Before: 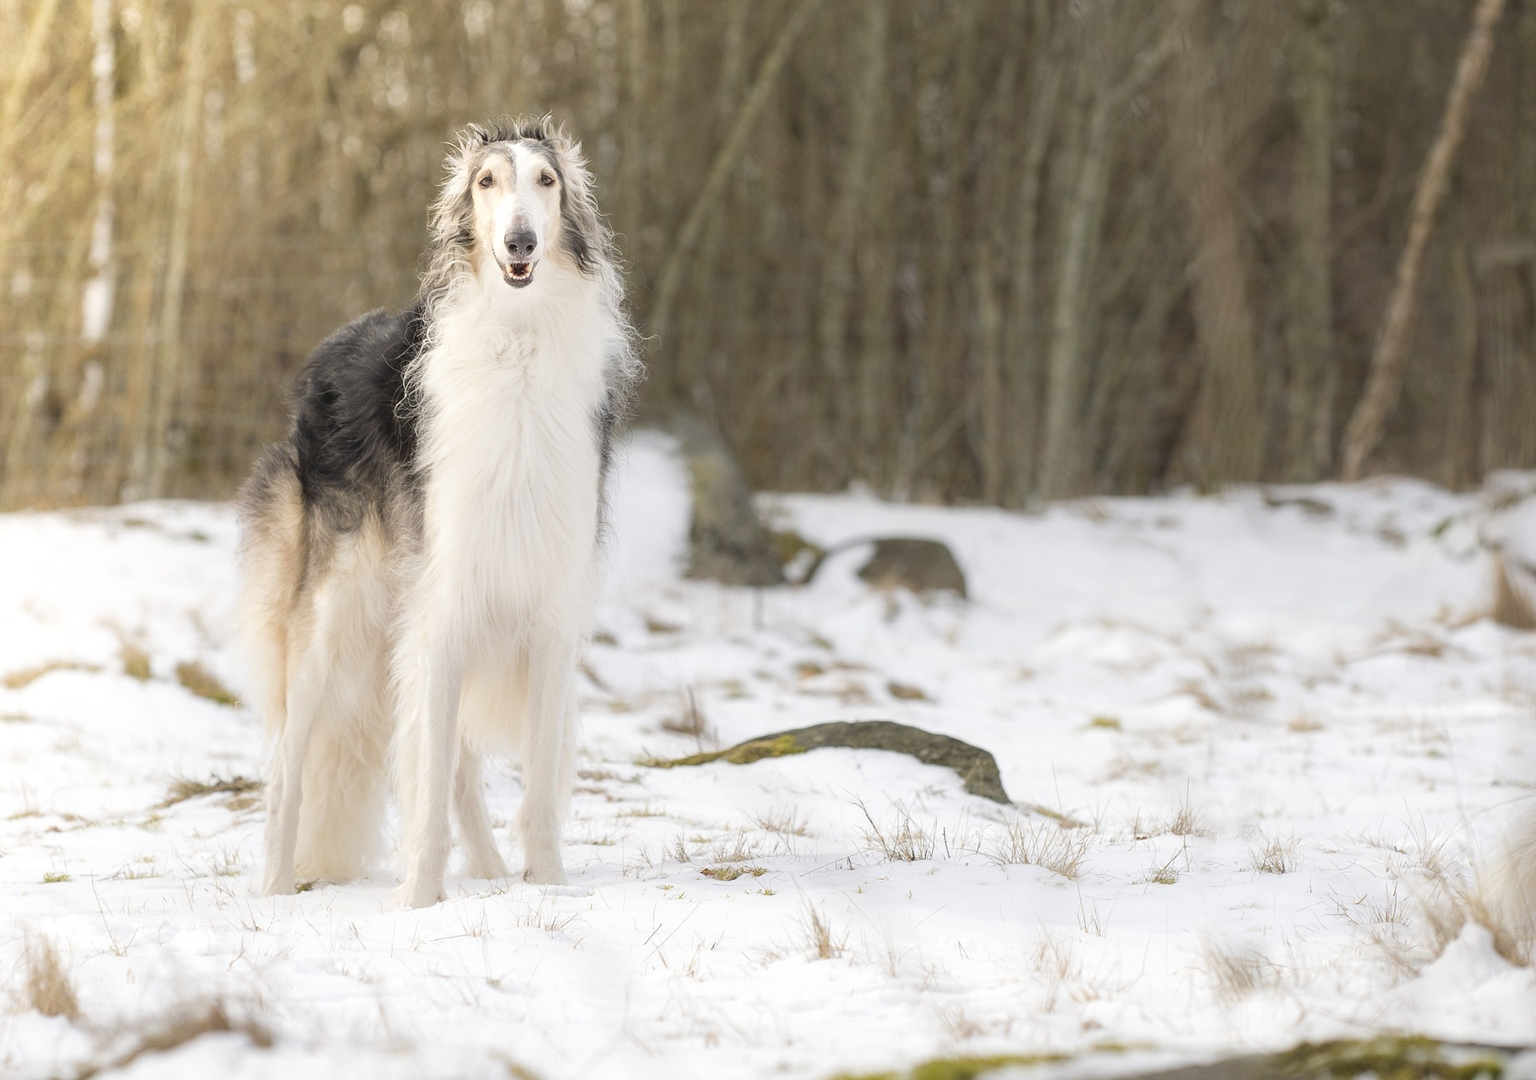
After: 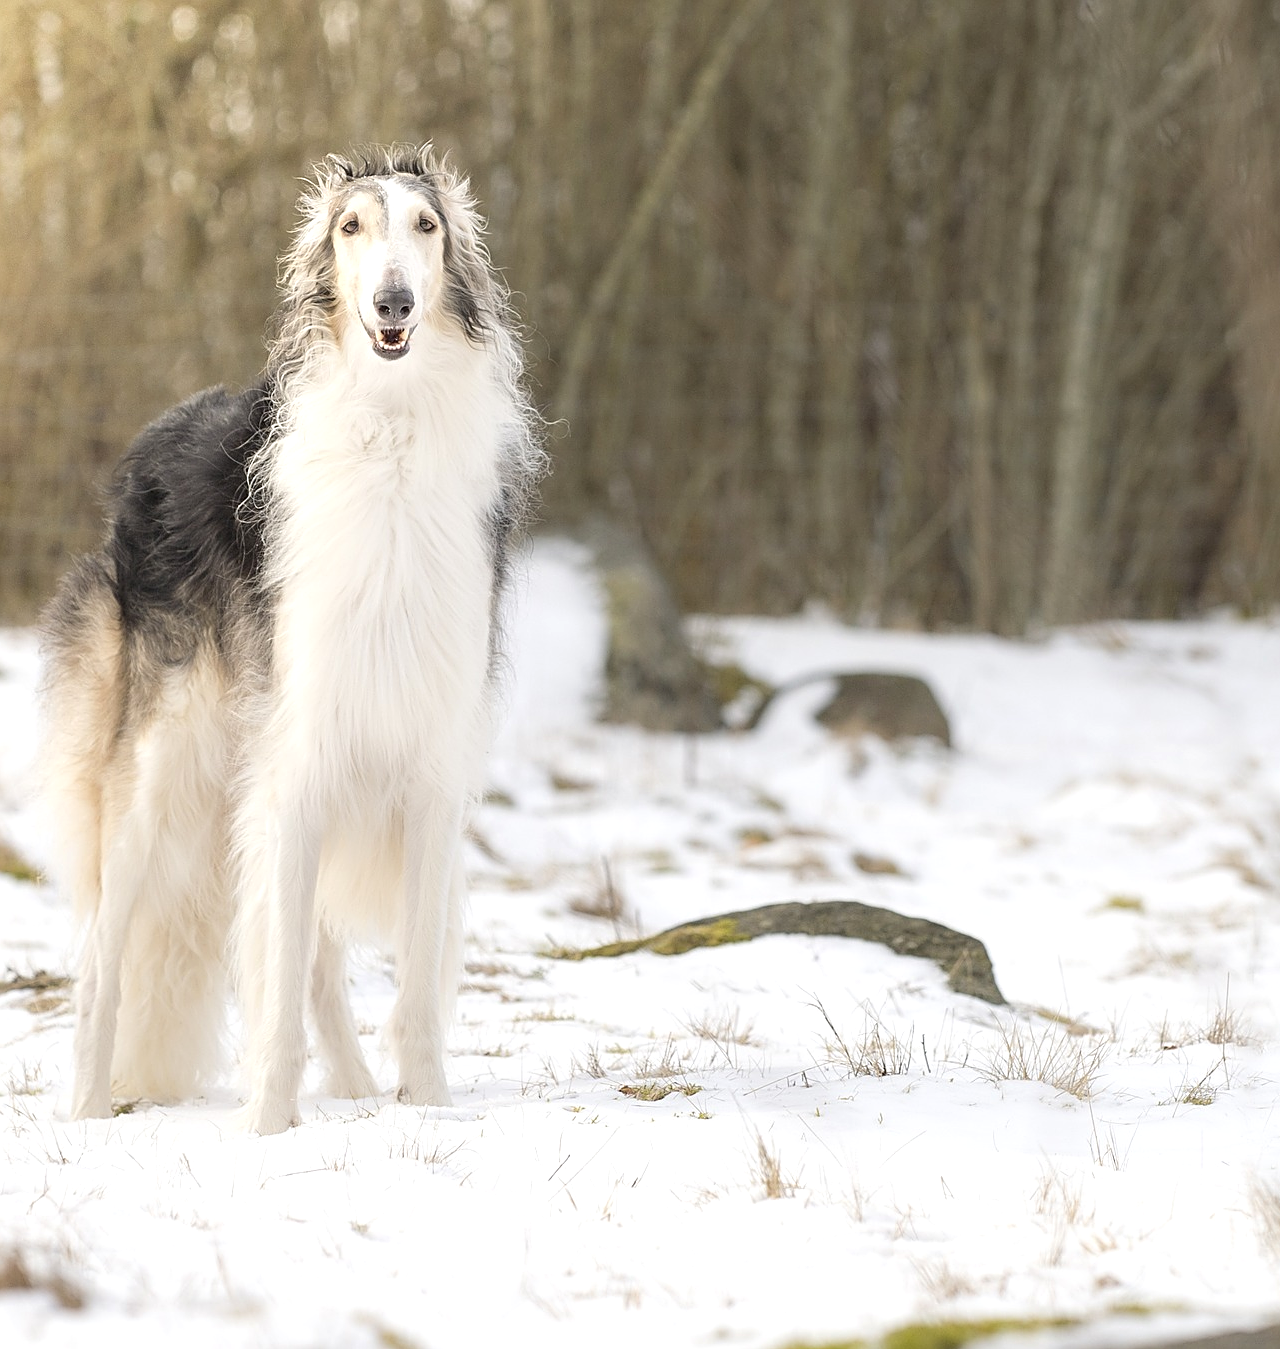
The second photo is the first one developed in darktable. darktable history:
crop and rotate: left 13.427%, right 19.873%
exposure: black level correction 0, exposure 0.199 EV, compensate highlight preservation false
sharpen: amount 0.498
